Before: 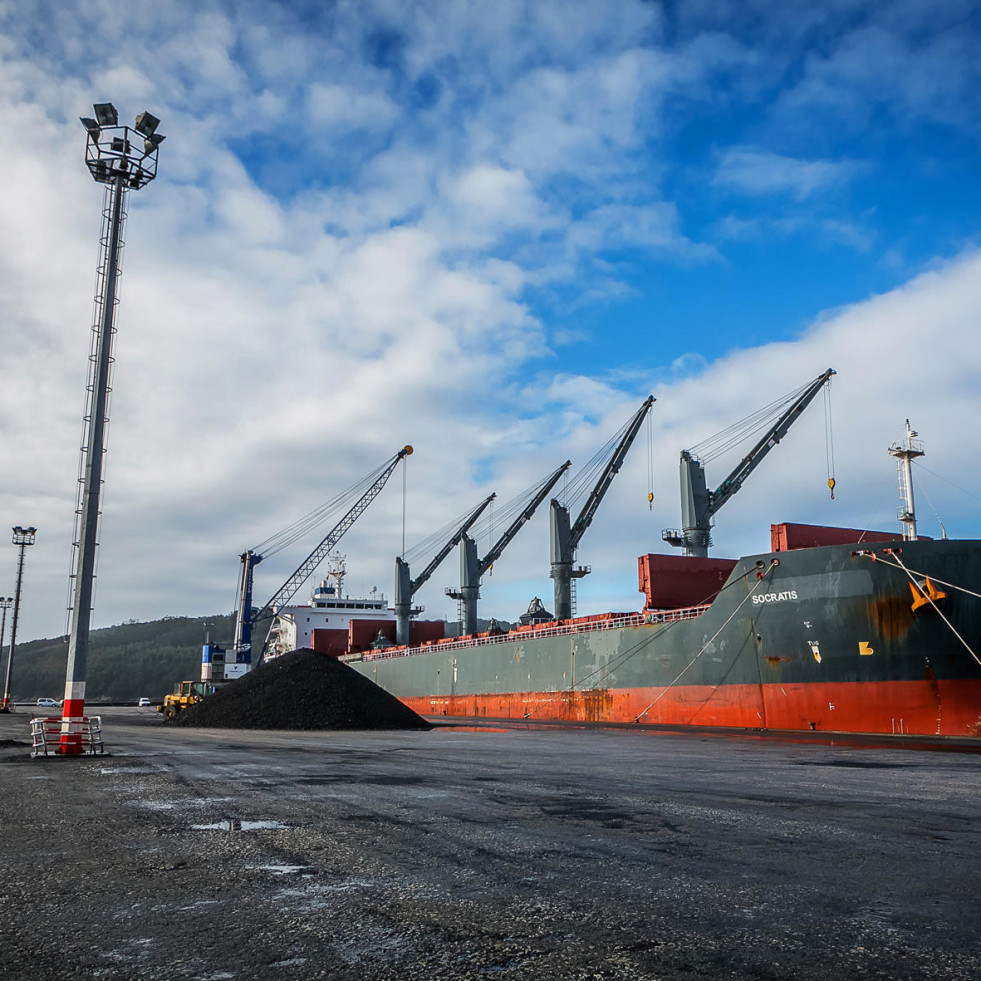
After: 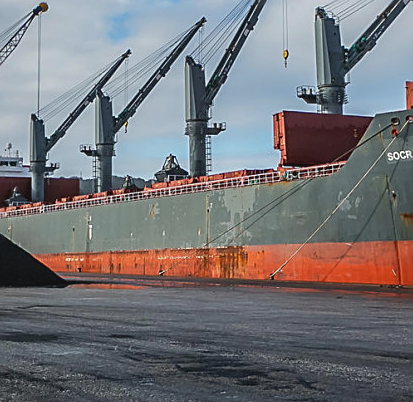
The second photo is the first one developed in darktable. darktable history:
crop: left 37.221%, top 45.169%, right 20.63%, bottom 13.777%
exposure: black level correction 0.001, compensate highlight preservation false
sharpen: on, module defaults
contrast brightness saturation: contrast -0.1, saturation -0.1
